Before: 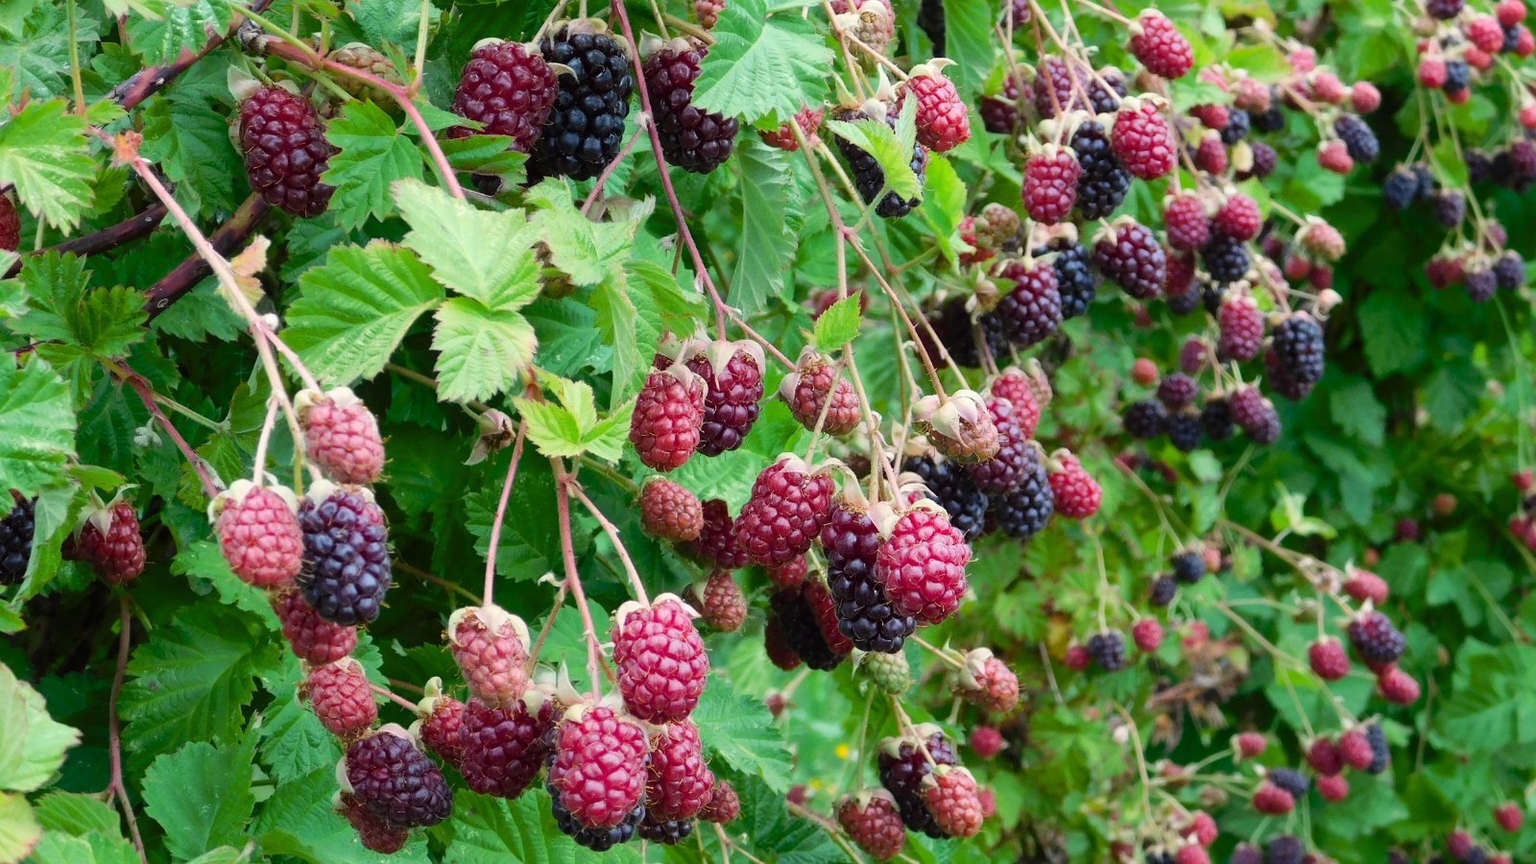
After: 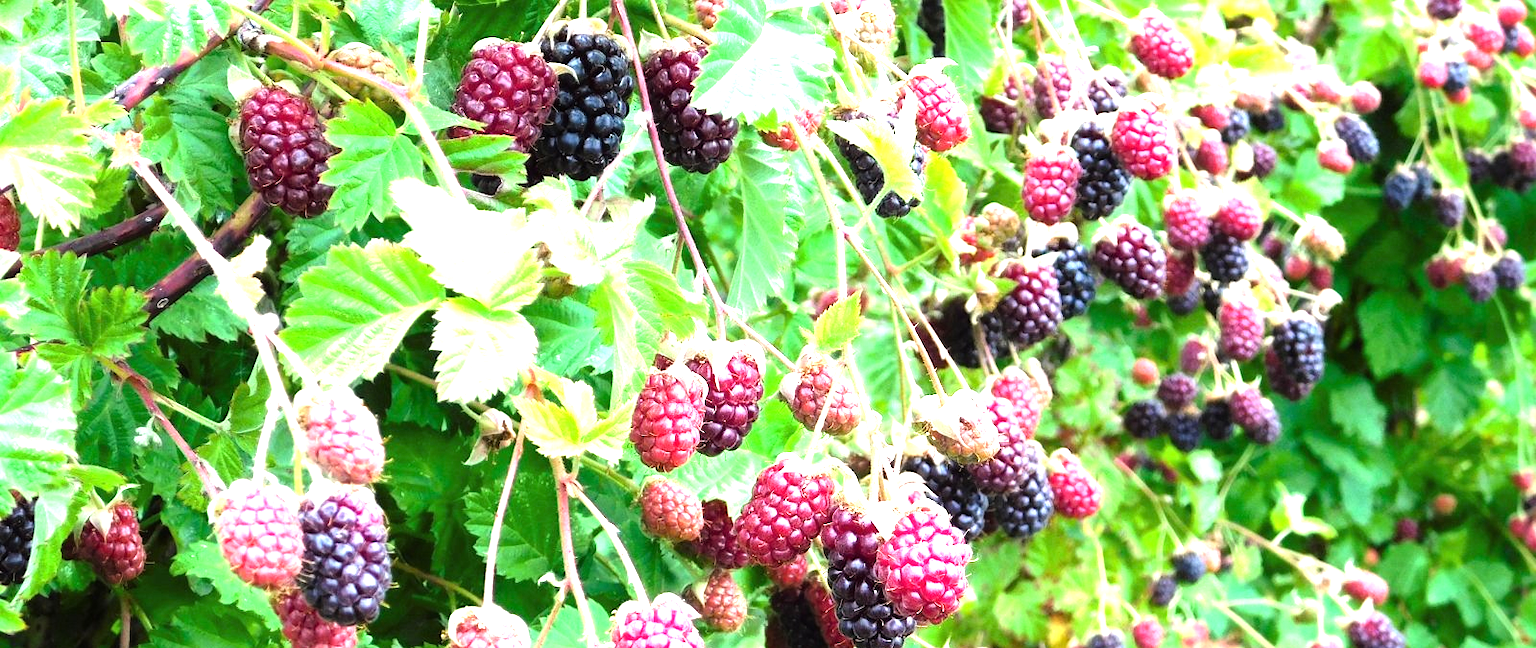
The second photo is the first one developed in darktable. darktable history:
exposure: black level correction 0, exposure 1.101 EV, compensate exposure bias true, compensate highlight preservation false
crop: bottom 24.986%
tone equalizer: -8 EV -0.736 EV, -7 EV -0.735 EV, -6 EV -0.579 EV, -5 EV -0.38 EV, -3 EV 0.371 EV, -2 EV 0.6 EV, -1 EV 0.7 EV, +0 EV 0.757 EV
